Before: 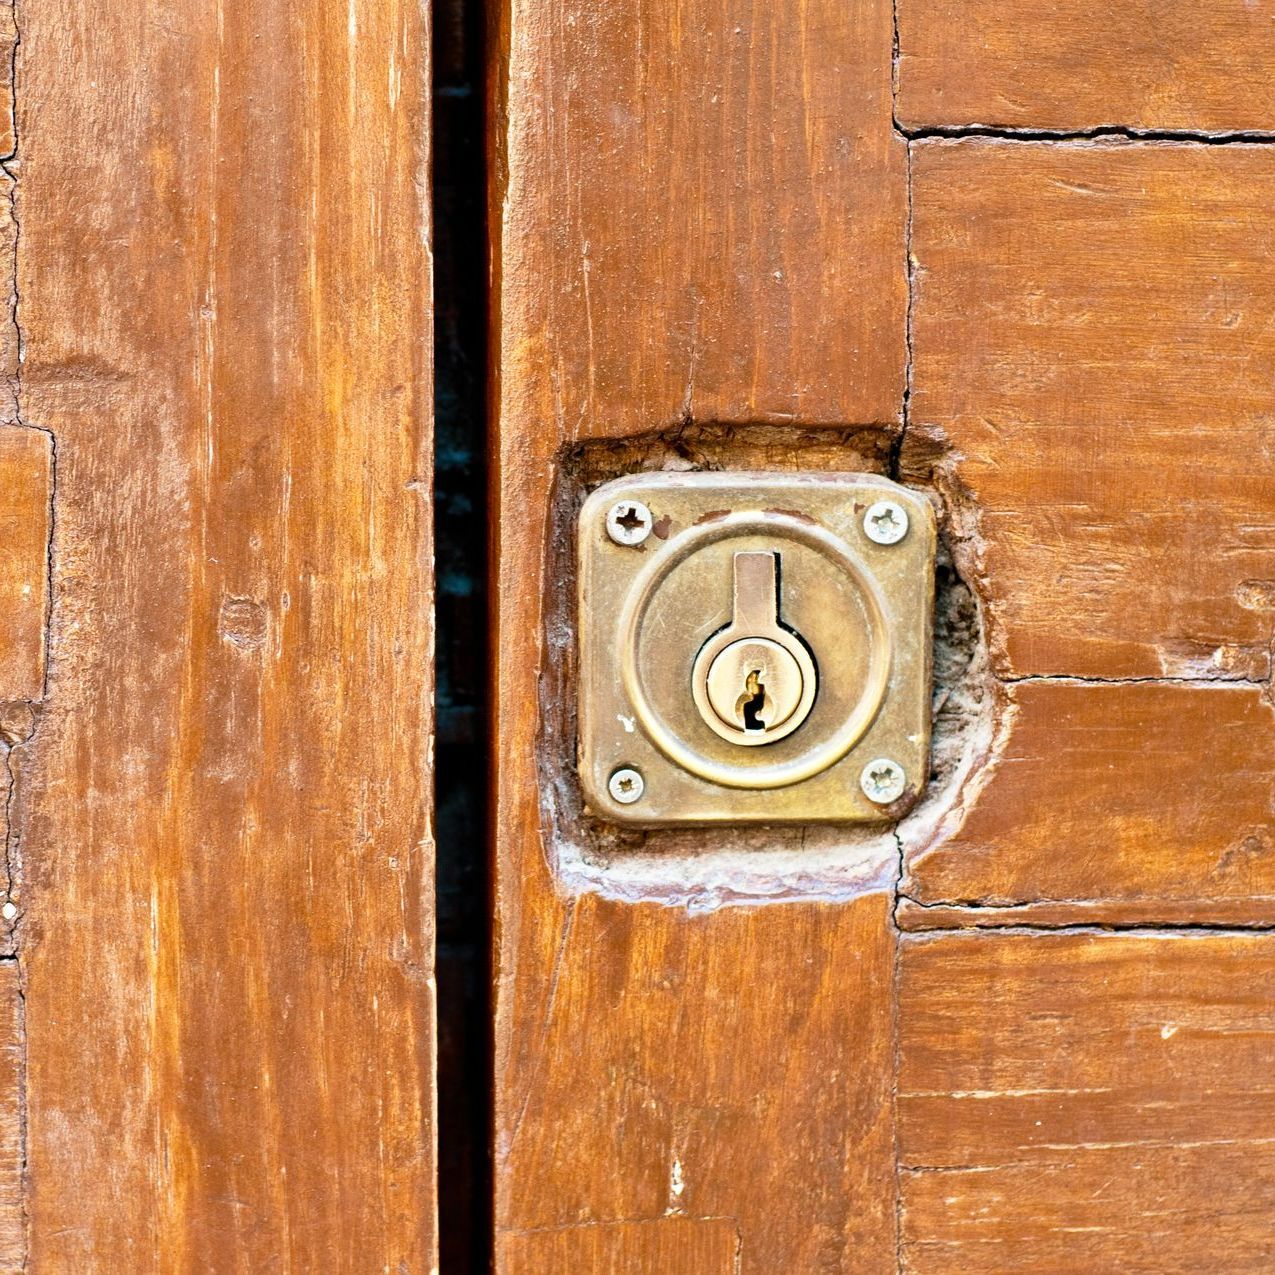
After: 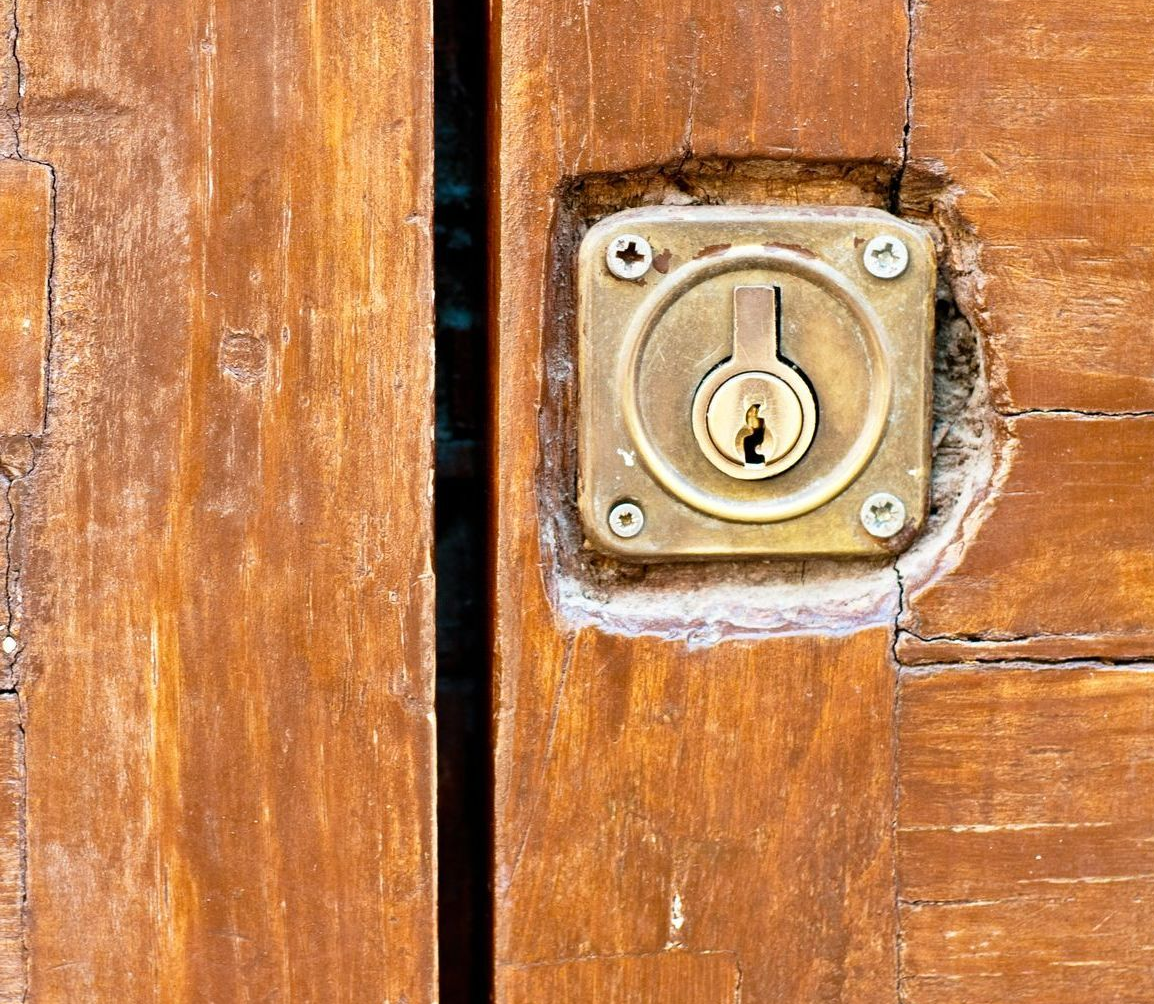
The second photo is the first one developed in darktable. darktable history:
crop: top 20.916%, right 9.437%, bottom 0.316%
rgb levels: preserve colors max RGB
